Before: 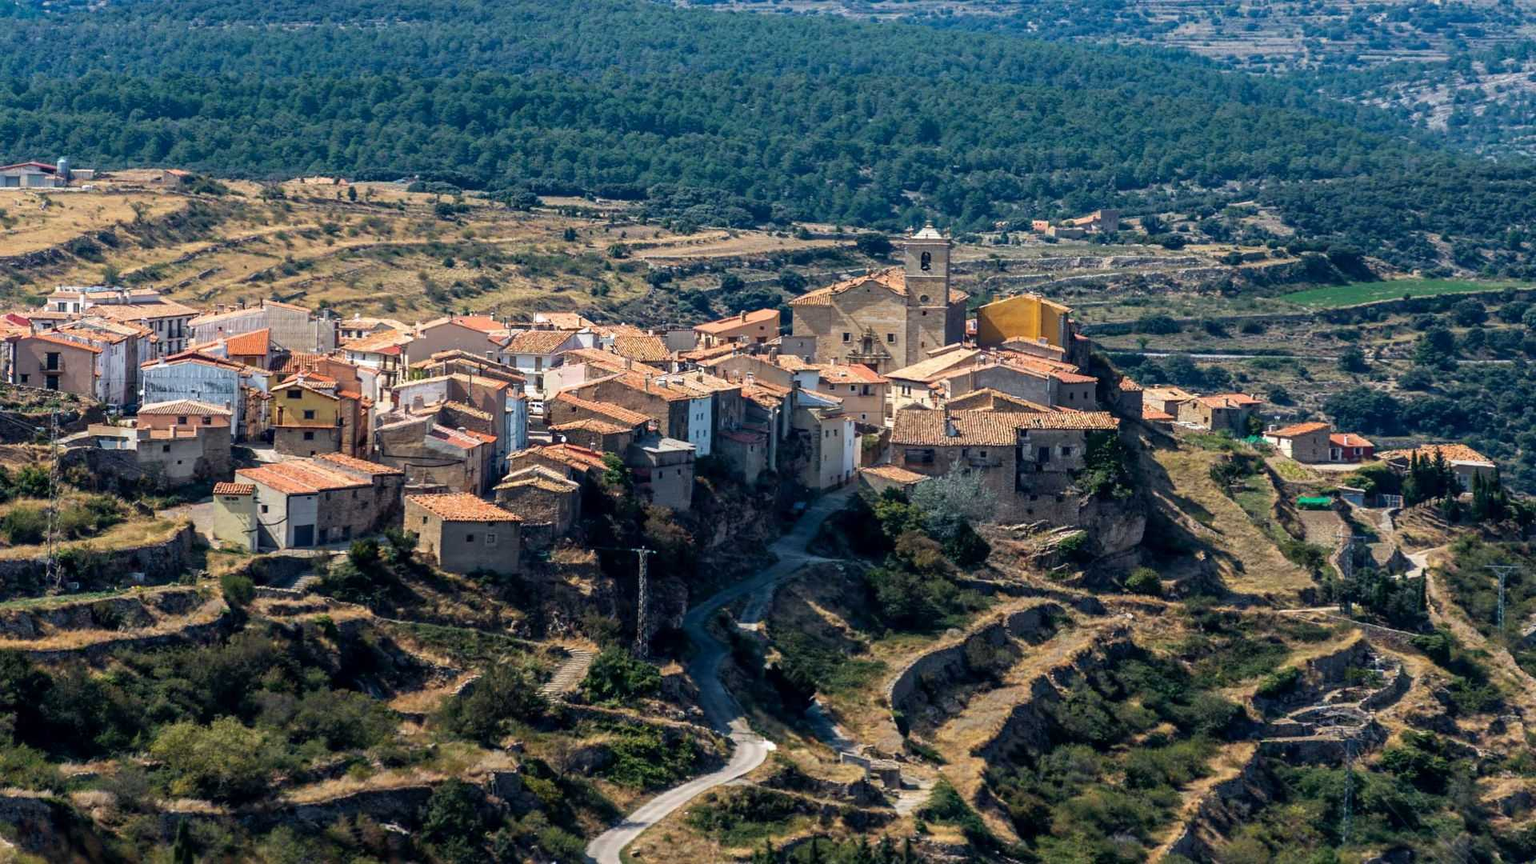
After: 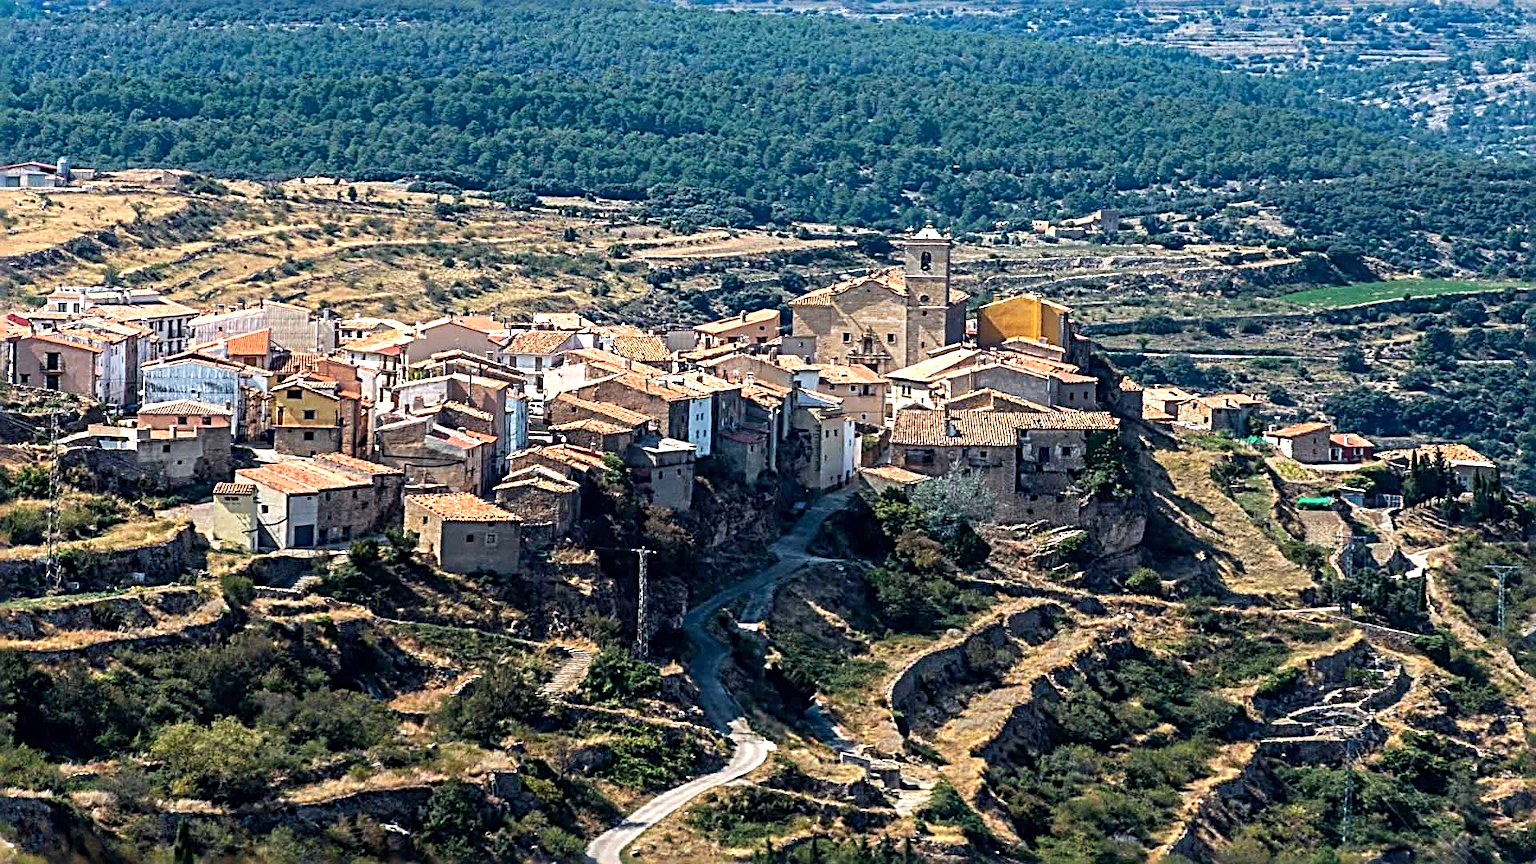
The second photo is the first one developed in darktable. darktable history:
exposure: exposure 0.523 EV, compensate highlight preservation false
sharpen: radius 3.675, amount 0.94
